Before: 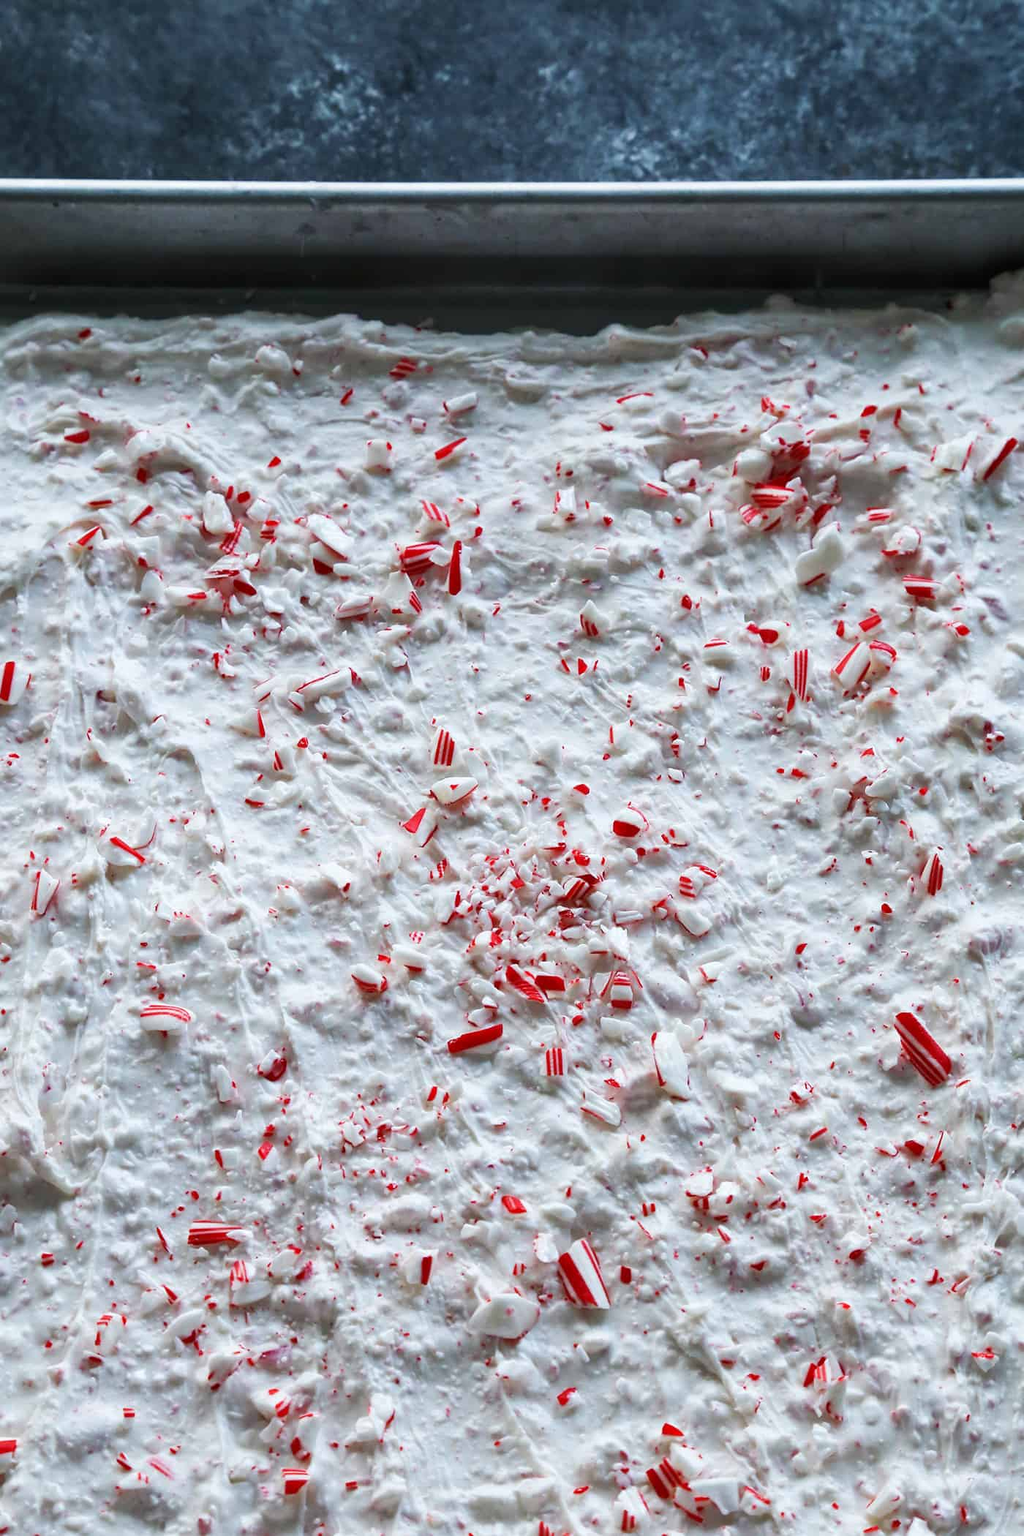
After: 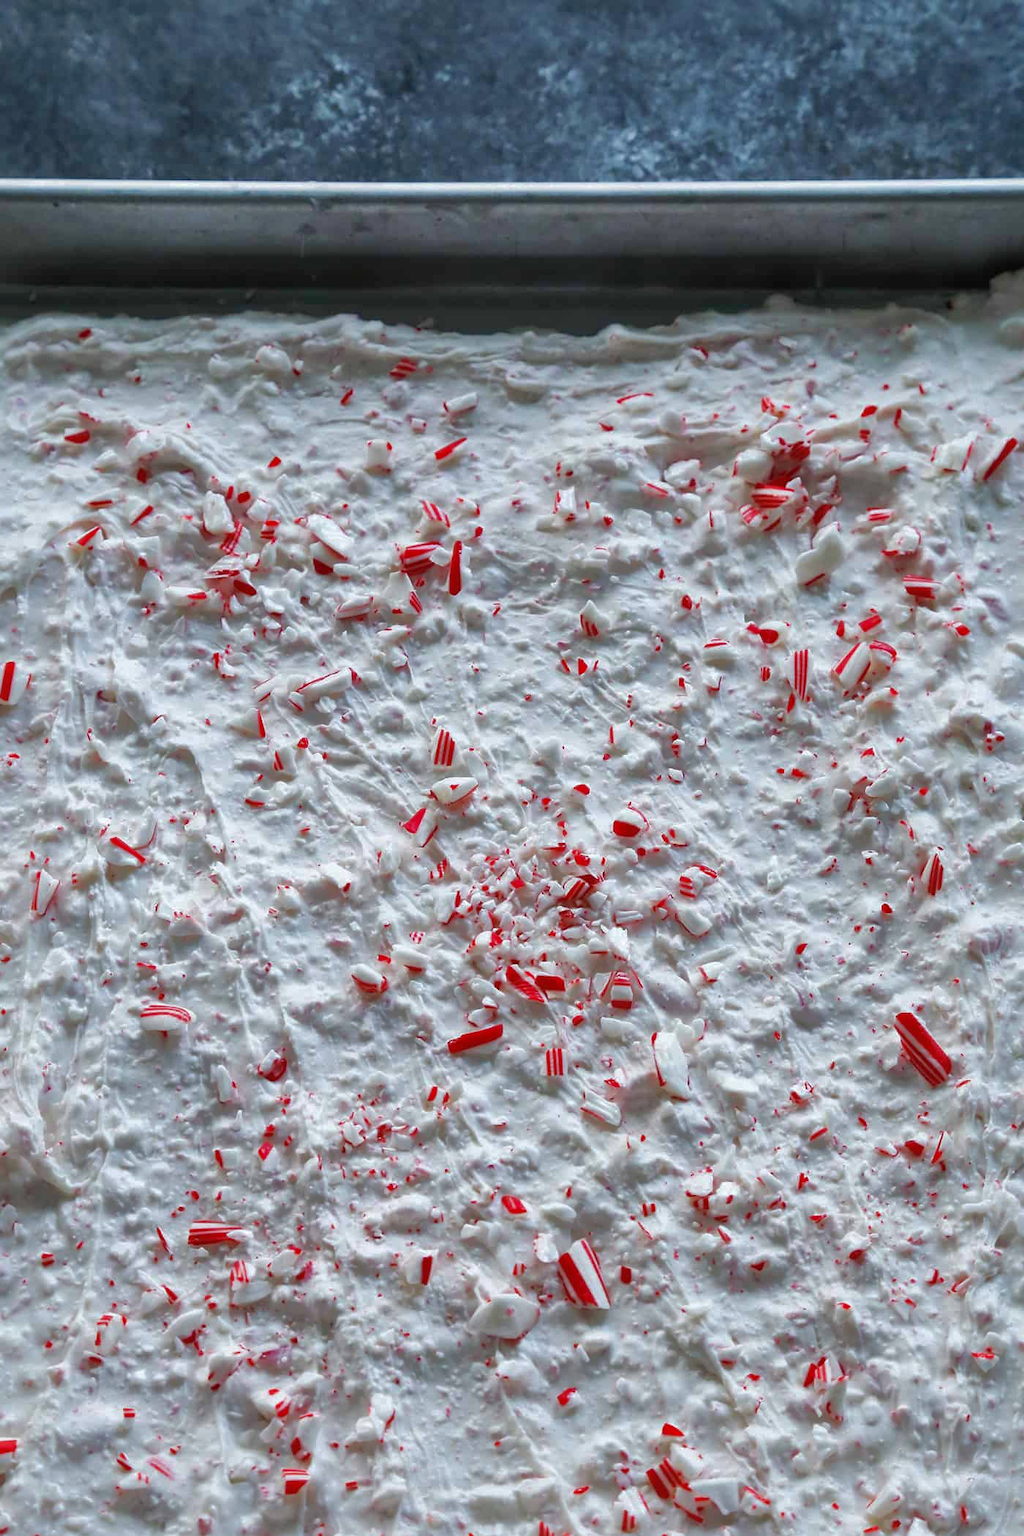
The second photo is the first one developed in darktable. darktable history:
shadows and highlights: highlights -60
